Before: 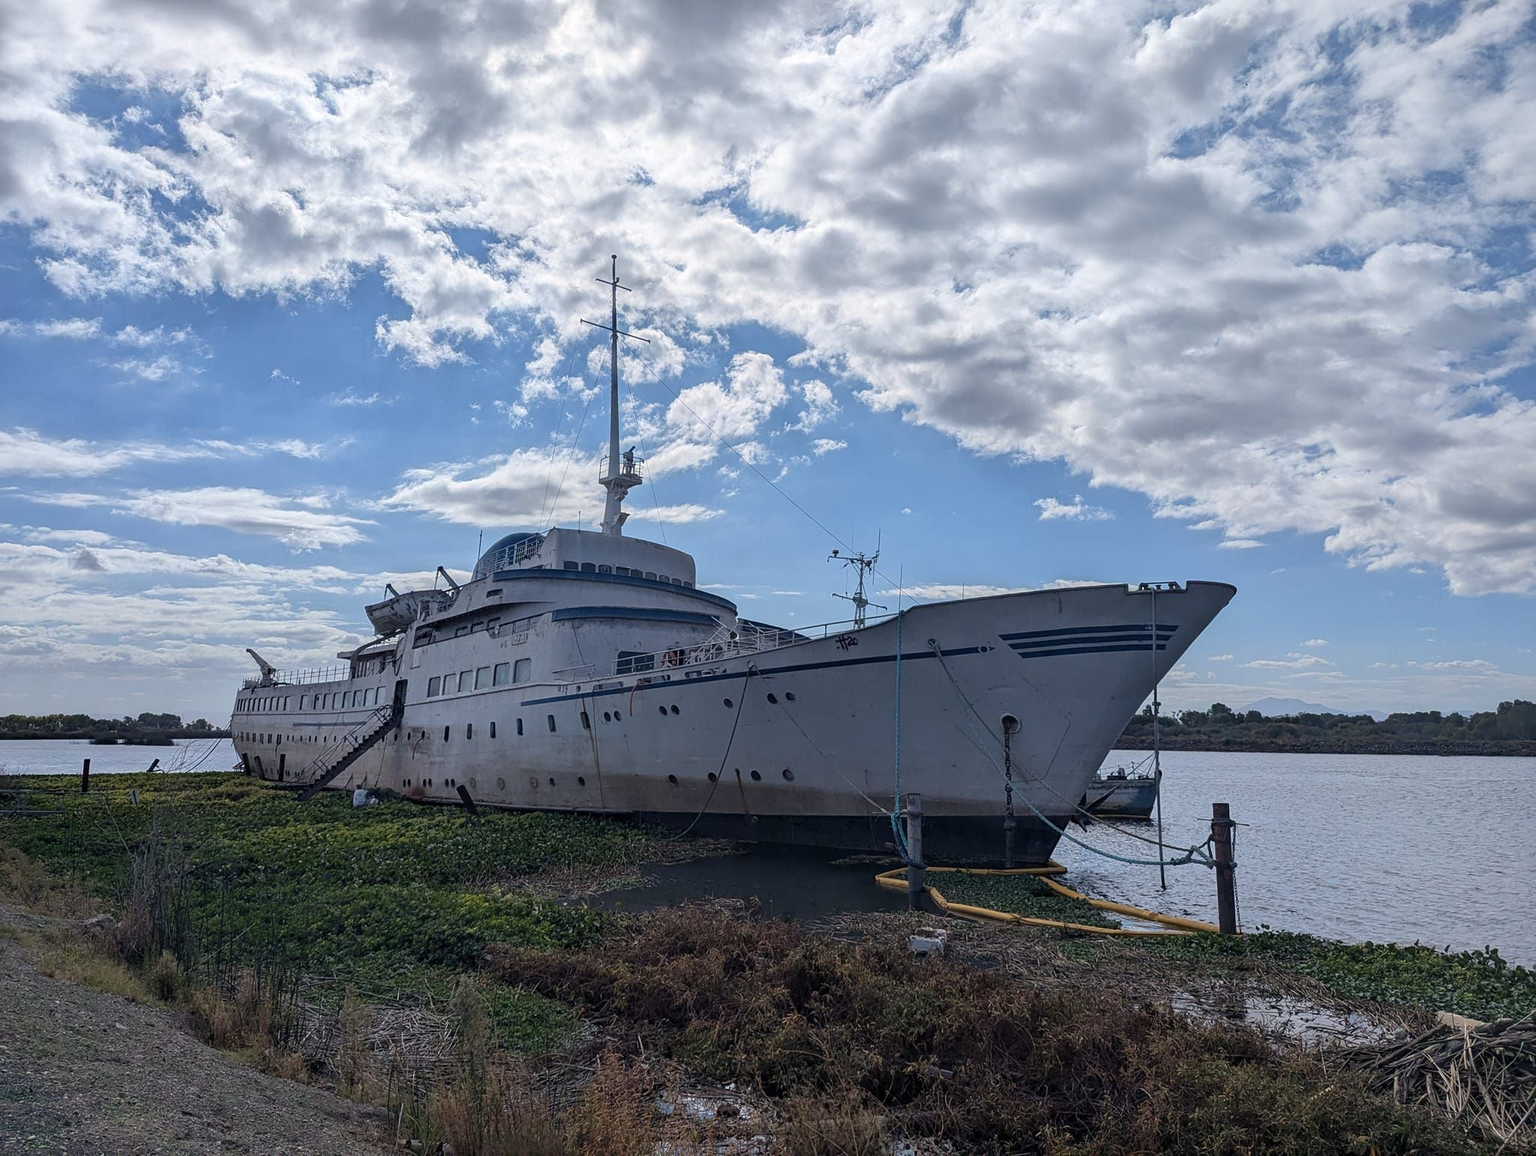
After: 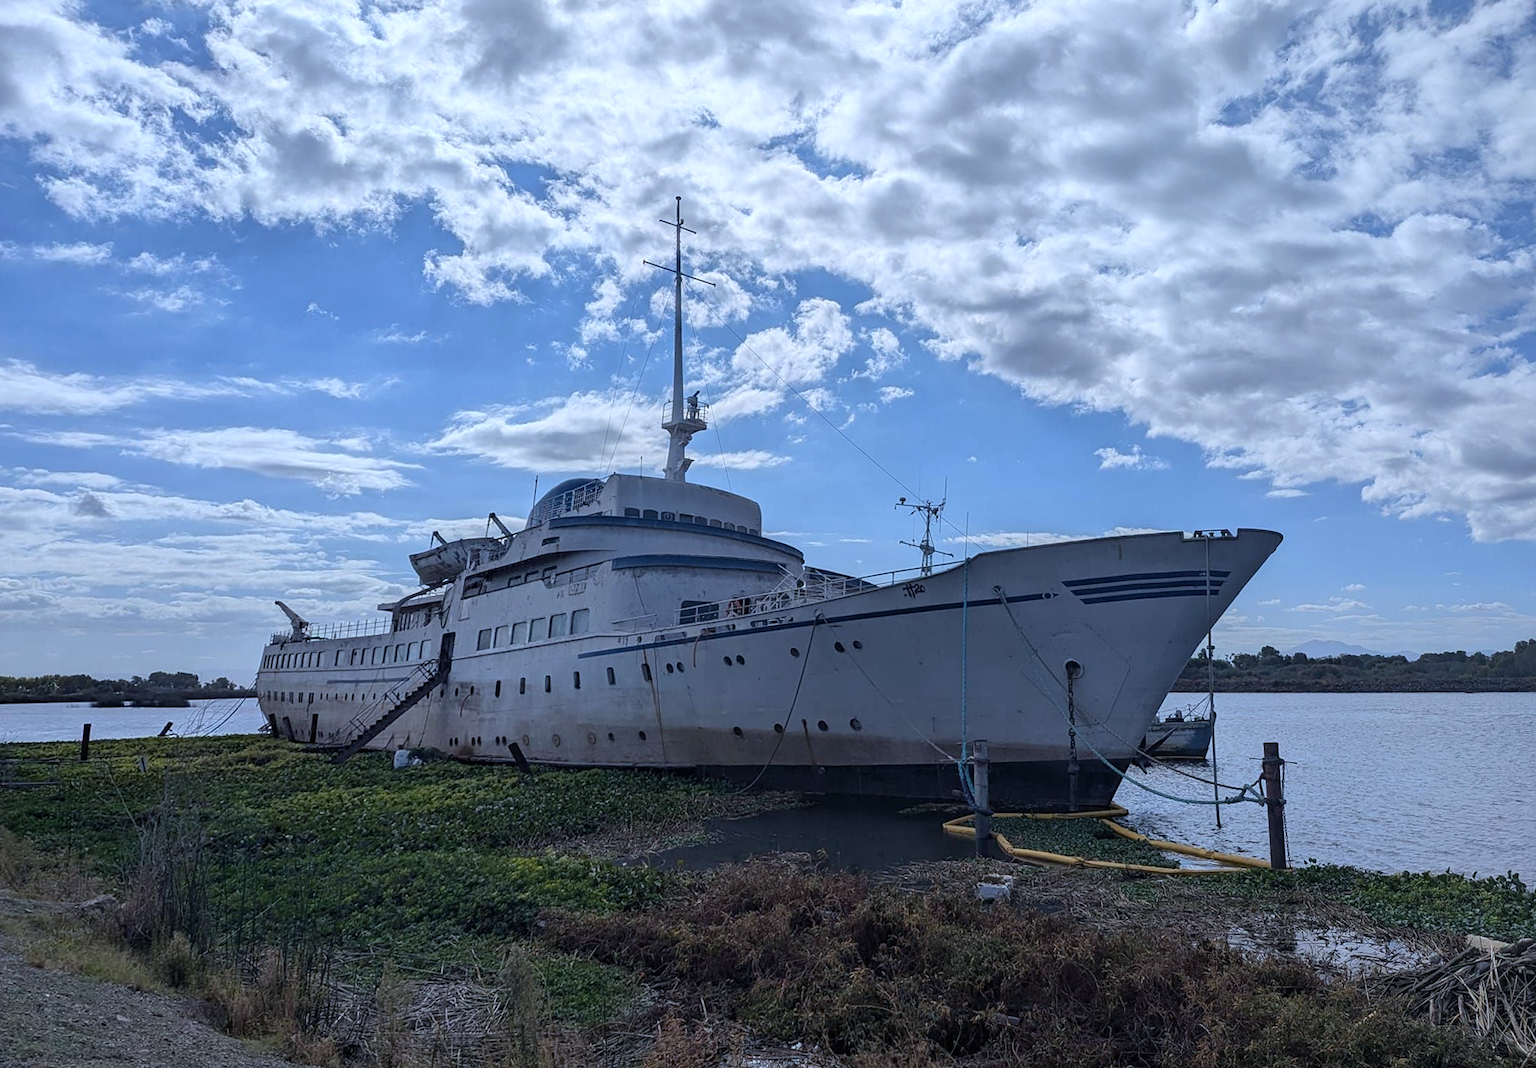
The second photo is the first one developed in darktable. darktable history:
white balance: red 0.924, blue 1.095
rotate and perspective: rotation -0.013°, lens shift (vertical) -0.027, lens shift (horizontal) 0.178, crop left 0.016, crop right 0.989, crop top 0.082, crop bottom 0.918
